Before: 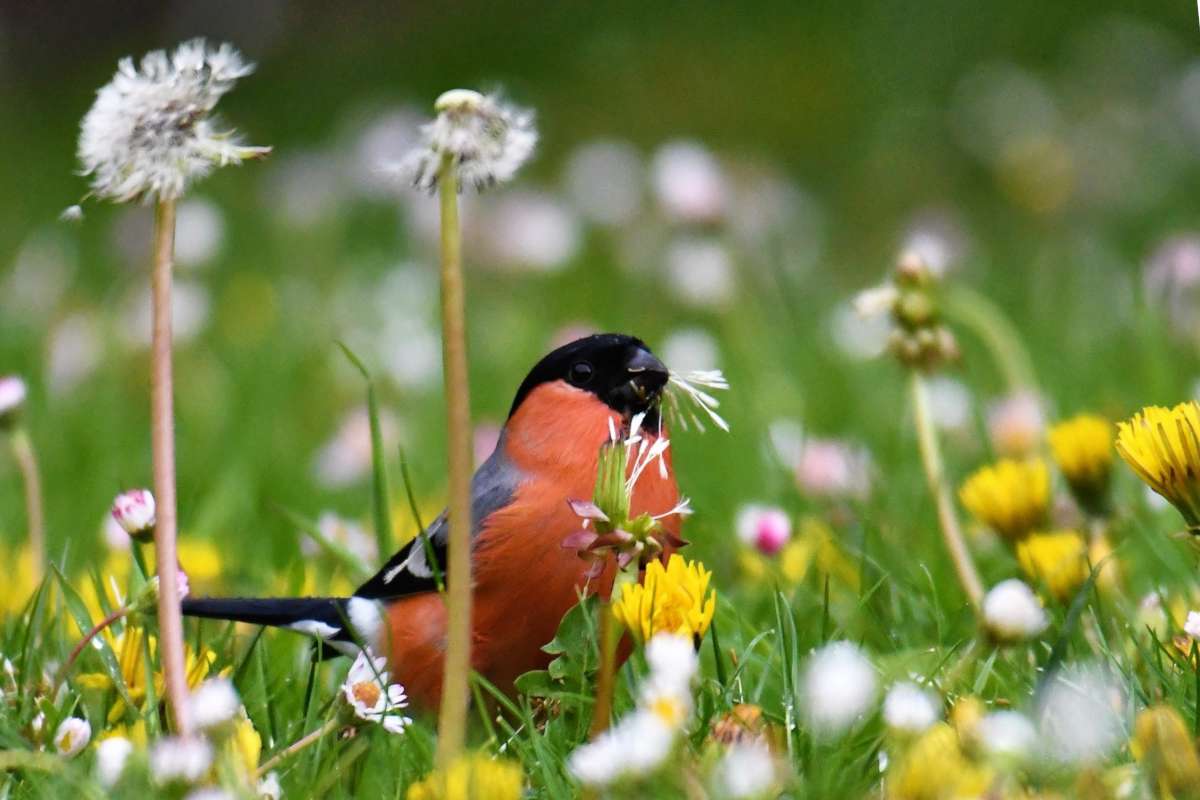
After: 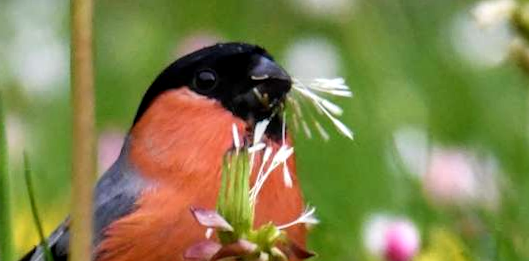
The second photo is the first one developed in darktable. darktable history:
rotate and perspective: rotation 0.128°, lens shift (vertical) -0.181, lens shift (horizontal) -0.044, shear 0.001, automatic cropping off
color calibration: illuminant same as pipeline (D50), x 0.346, y 0.359, temperature 5002.42 K
local contrast: on, module defaults
crop: left 31.751%, top 32.172%, right 27.8%, bottom 35.83%
